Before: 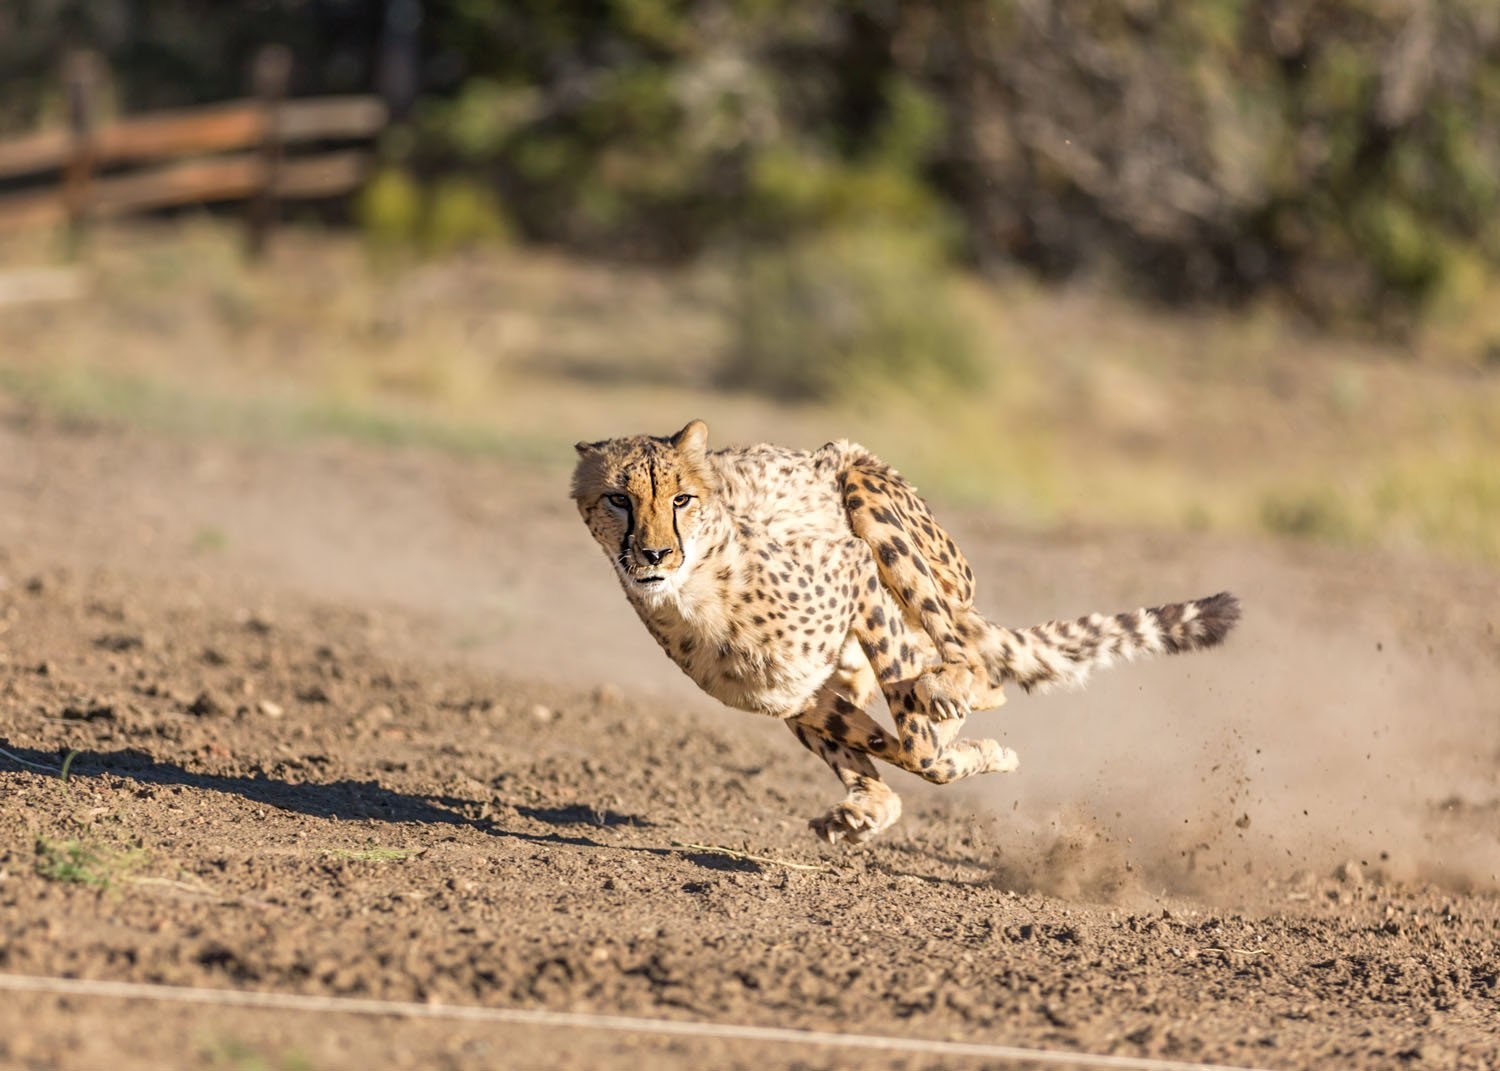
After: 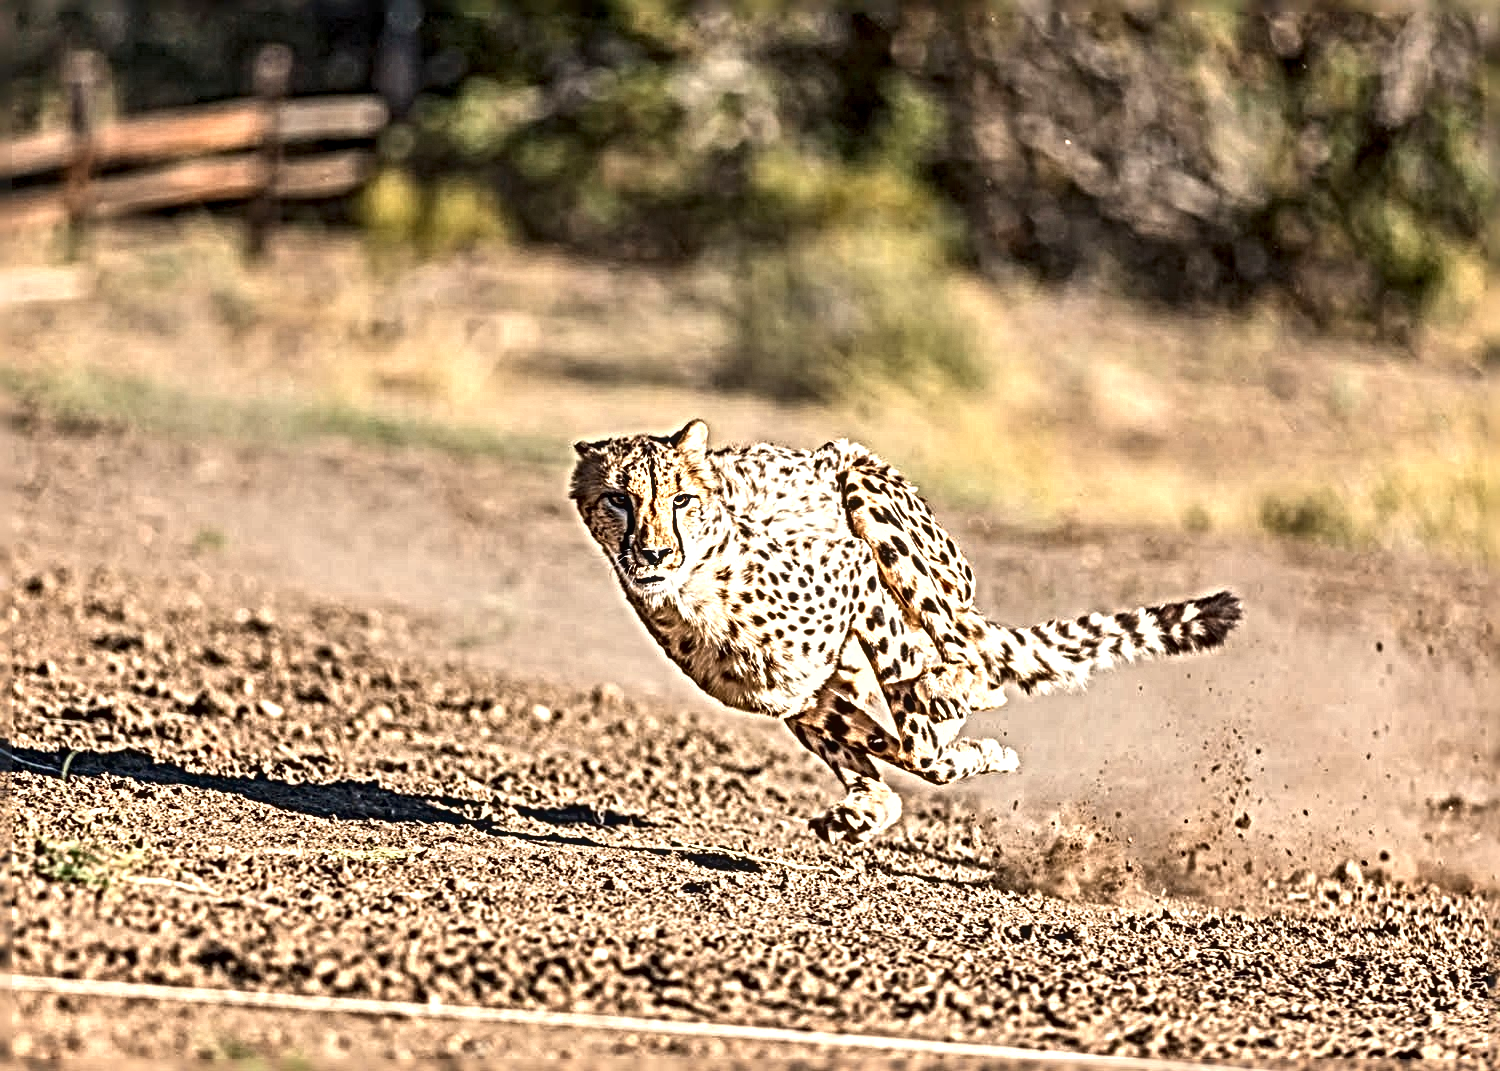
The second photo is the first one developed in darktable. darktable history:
contrast brightness saturation: contrast 0.149, brightness -0.011, saturation 0.096
color zones: curves: ch0 [(0.018, 0.548) (0.197, 0.654) (0.425, 0.447) (0.605, 0.658) (0.732, 0.579)]; ch1 [(0.105, 0.531) (0.224, 0.531) (0.386, 0.39) (0.618, 0.456) (0.732, 0.456) (0.956, 0.421)]; ch2 [(0.039, 0.583) (0.215, 0.465) (0.399, 0.544) (0.465, 0.548) (0.614, 0.447) (0.724, 0.43) (0.882, 0.623) (0.956, 0.632)]
shadows and highlights: radius 109.66, shadows 44.11, highlights -66.19, low approximation 0.01, soften with gaussian
local contrast: on, module defaults
sharpen: radius 6.287, amount 1.815, threshold 0.023
